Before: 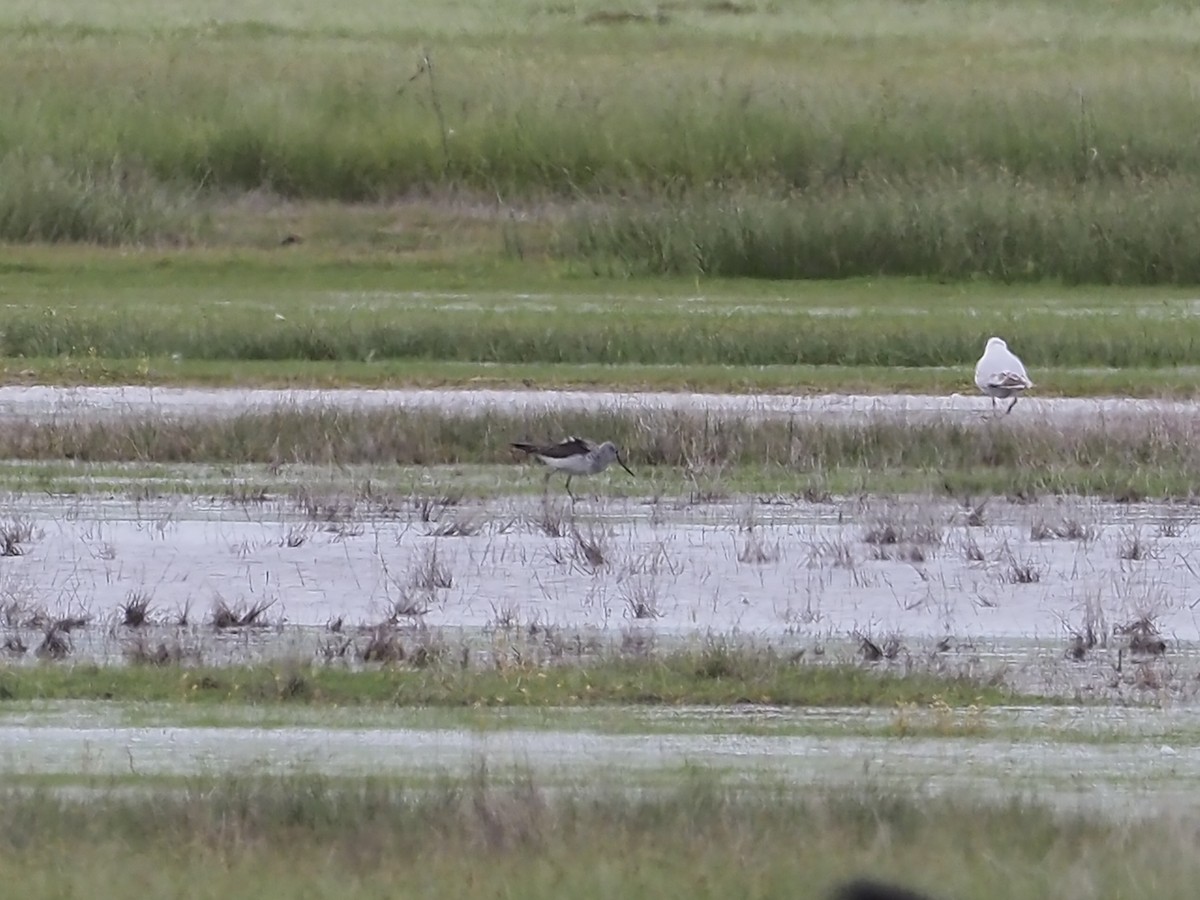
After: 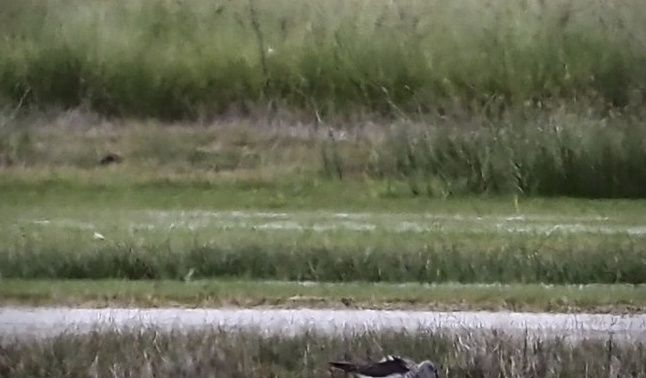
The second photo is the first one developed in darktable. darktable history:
crop: left 15.119%, top 9.104%, right 31%, bottom 48.814%
contrast brightness saturation: contrast 0.286
exposure: exposure -0.041 EV, compensate highlight preservation false
vignetting: brightness -0.566, saturation -0.003, unbound false
